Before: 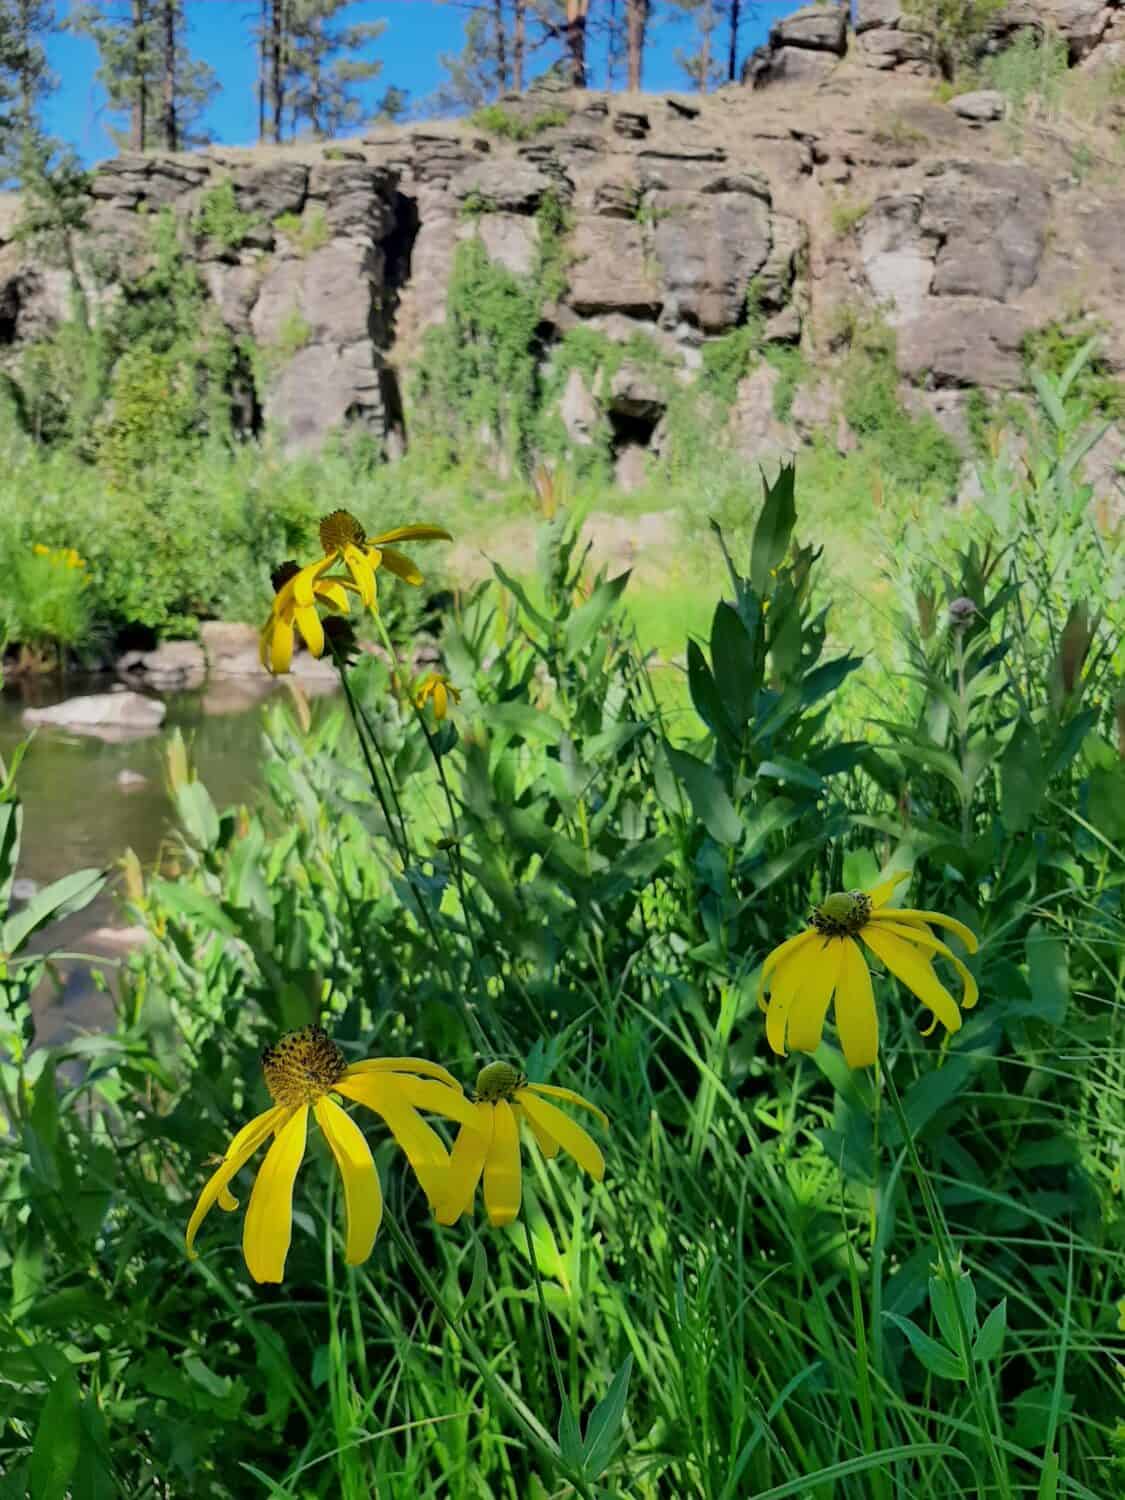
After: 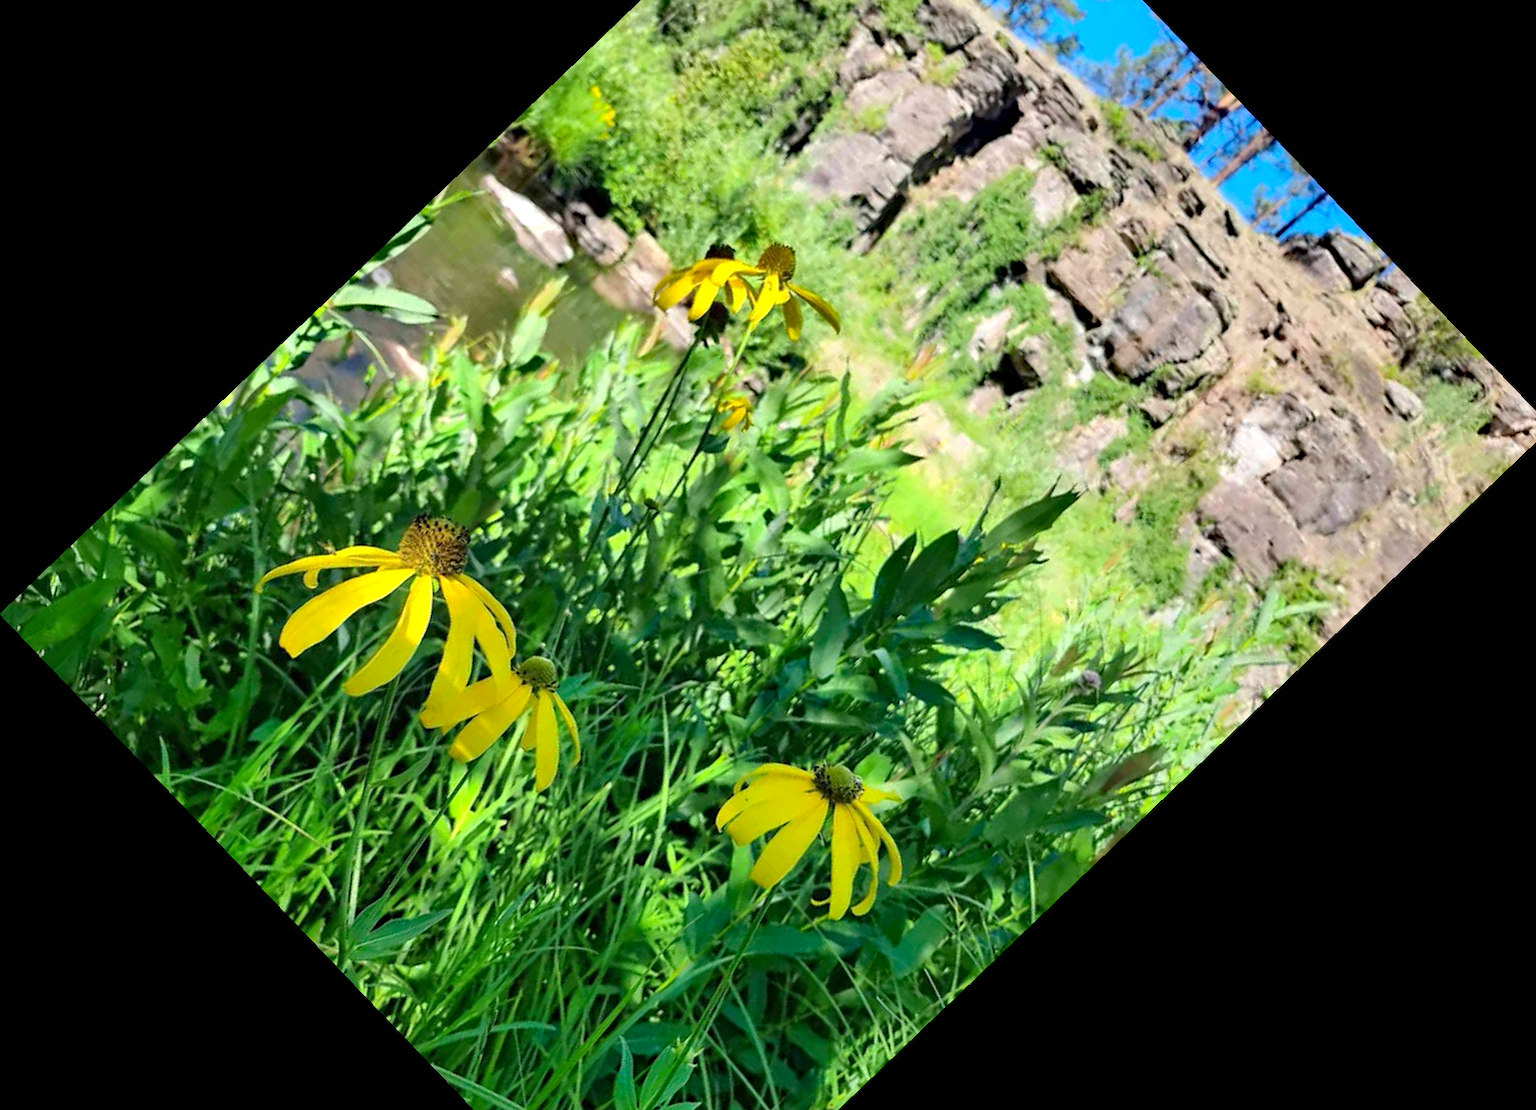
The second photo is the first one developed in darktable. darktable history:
exposure: black level correction 0, exposure 0.7 EV, compensate exposure bias true, compensate highlight preservation false
crop and rotate: angle -46.26°, top 16.234%, right 0.912%, bottom 11.704%
haze removal: strength 0.29, distance 0.25, compatibility mode true, adaptive false
